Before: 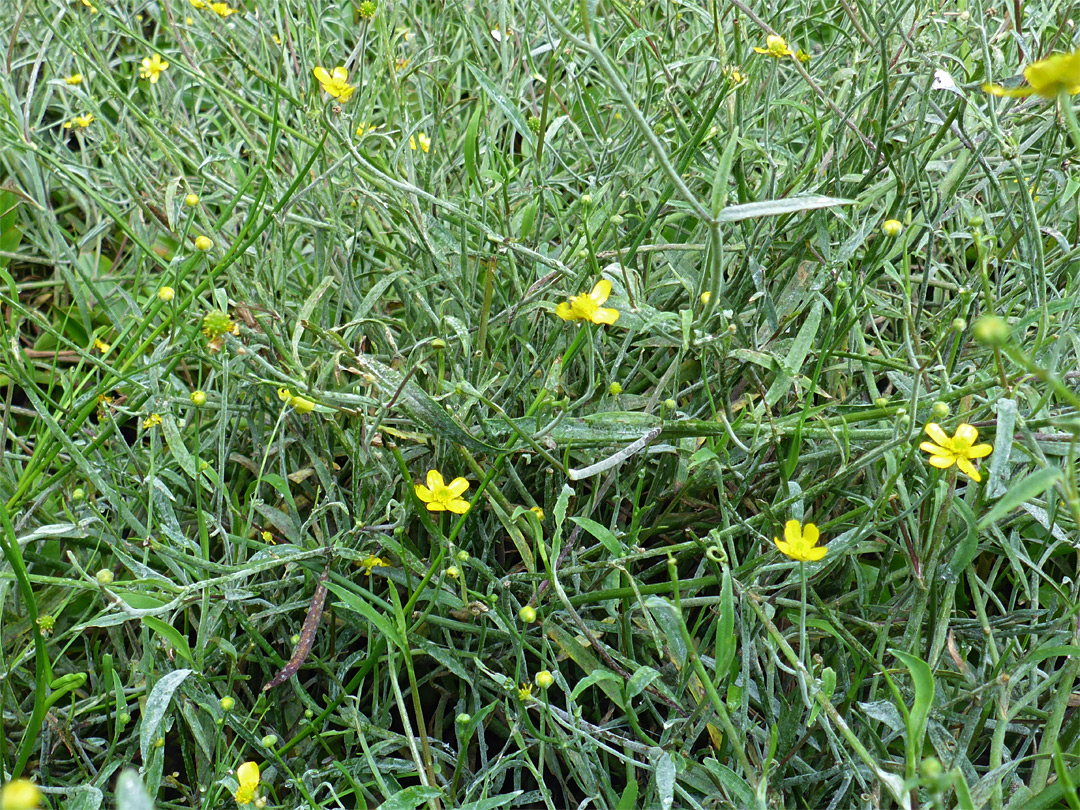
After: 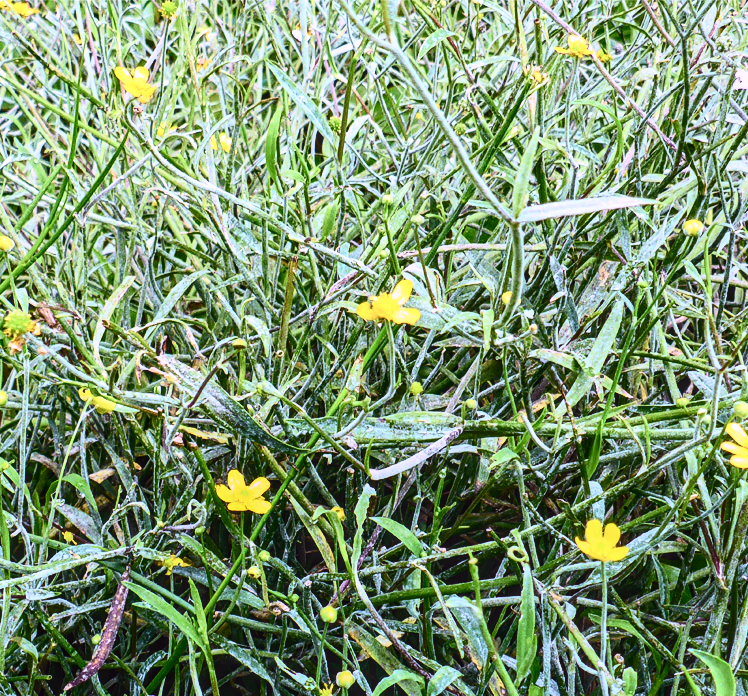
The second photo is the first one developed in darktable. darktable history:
local contrast: on, module defaults
crop: left 18.479%, right 12.2%, bottom 13.971%
color correction: highlights a* 15.03, highlights b* -25.07
tone curve: curves: ch0 [(0, 0.031) (0.145, 0.106) (0.319, 0.269) (0.495, 0.544) (0.707, 0.833) (0.859, 0.931) (1, 0.967)]; ch1 [(0, 0) (0.279, 0.218) (0.424, 0.411) (0.495, 0.504) (0.538, 0.55) (0.578, 0.595) (0.707, 0.778) (1, 1)]; ch2 [(0, 0) (0.125, 0.089) (0.353, 0.329) (0.436, 0.432) (0.552, 0.554) (0.615, 0.674) (1, 1)], color space Lab, independent channels, preserve colors none
tone equalizer: -8 EV -0.417 EV, -7 EV -0.389 EV, -6 EV -0.333 EV, -5 EV -0.222 EV, -3 EV 0.222 EV, -2 EV 0.333 EV, -1 EV 0.389 EV, +0 EV 0.417 EV, edges refinement/feathering 500, mask exposure compensation -1.57 EV, preserve details no
